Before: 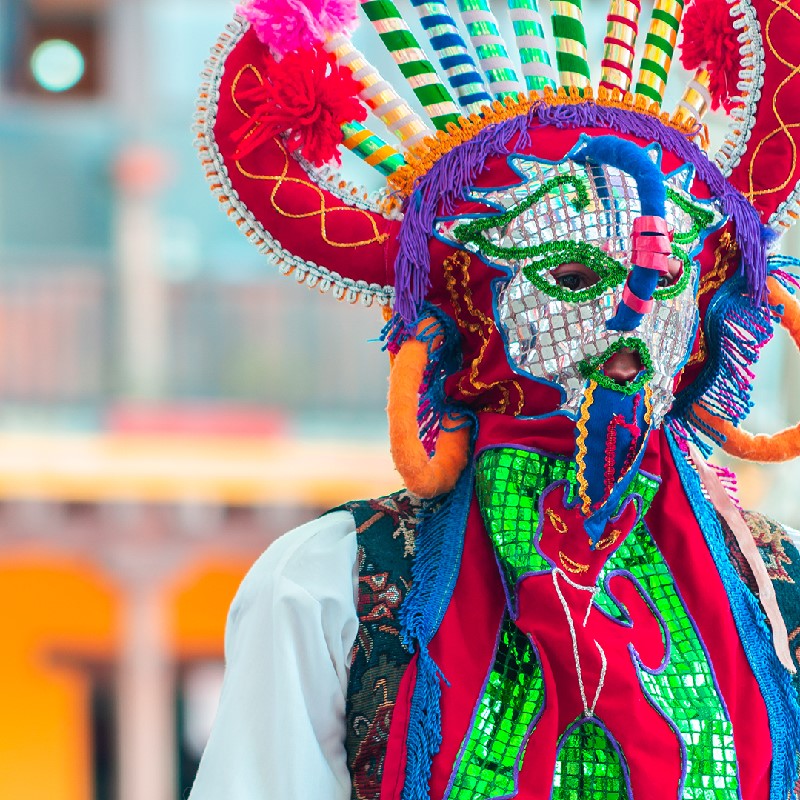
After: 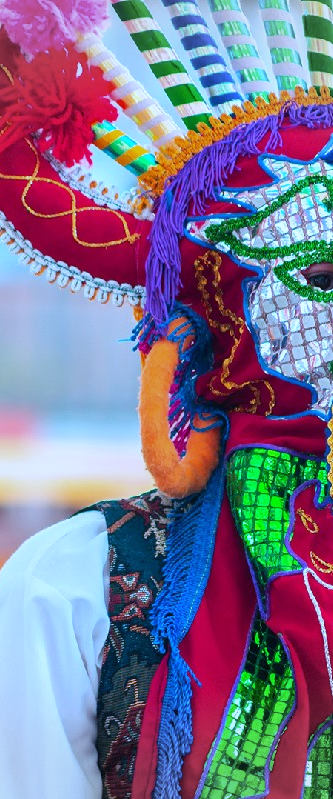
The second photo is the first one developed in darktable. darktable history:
white balance: red 0.871, blue 1.249
crop: left 31.229%, right 27.105%
vignetting: fall-off start 91%, fall-off radius 39.39%, brightness -0.182, saturation -0.3, width/height ratio 1.219, shape 1.3, dithering 8-bit output, unbound false
